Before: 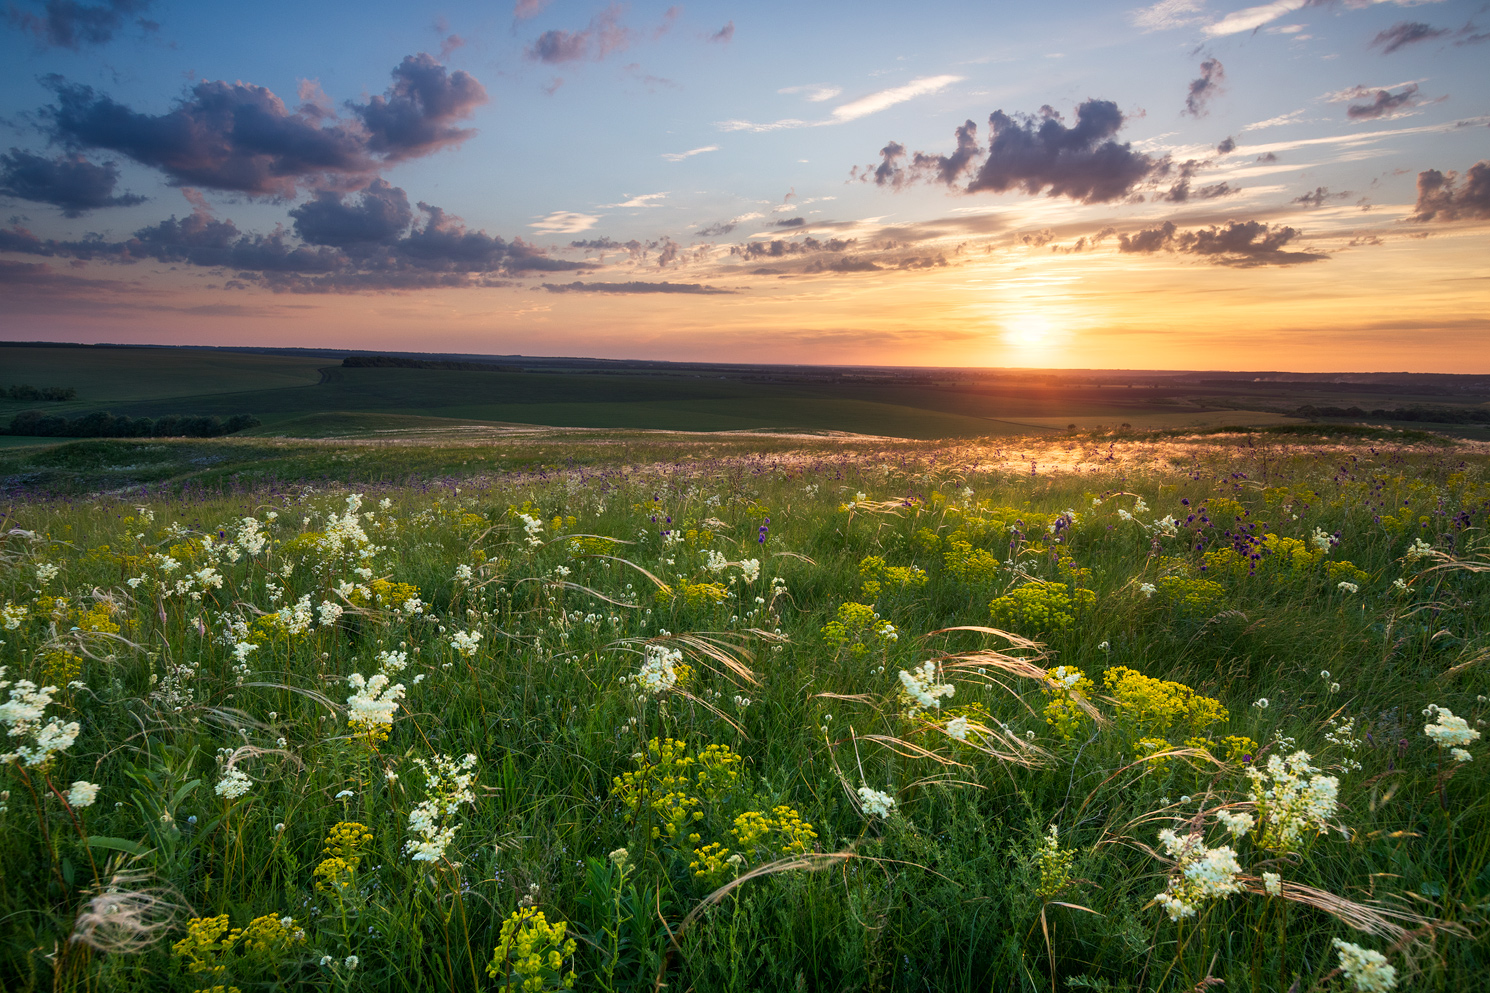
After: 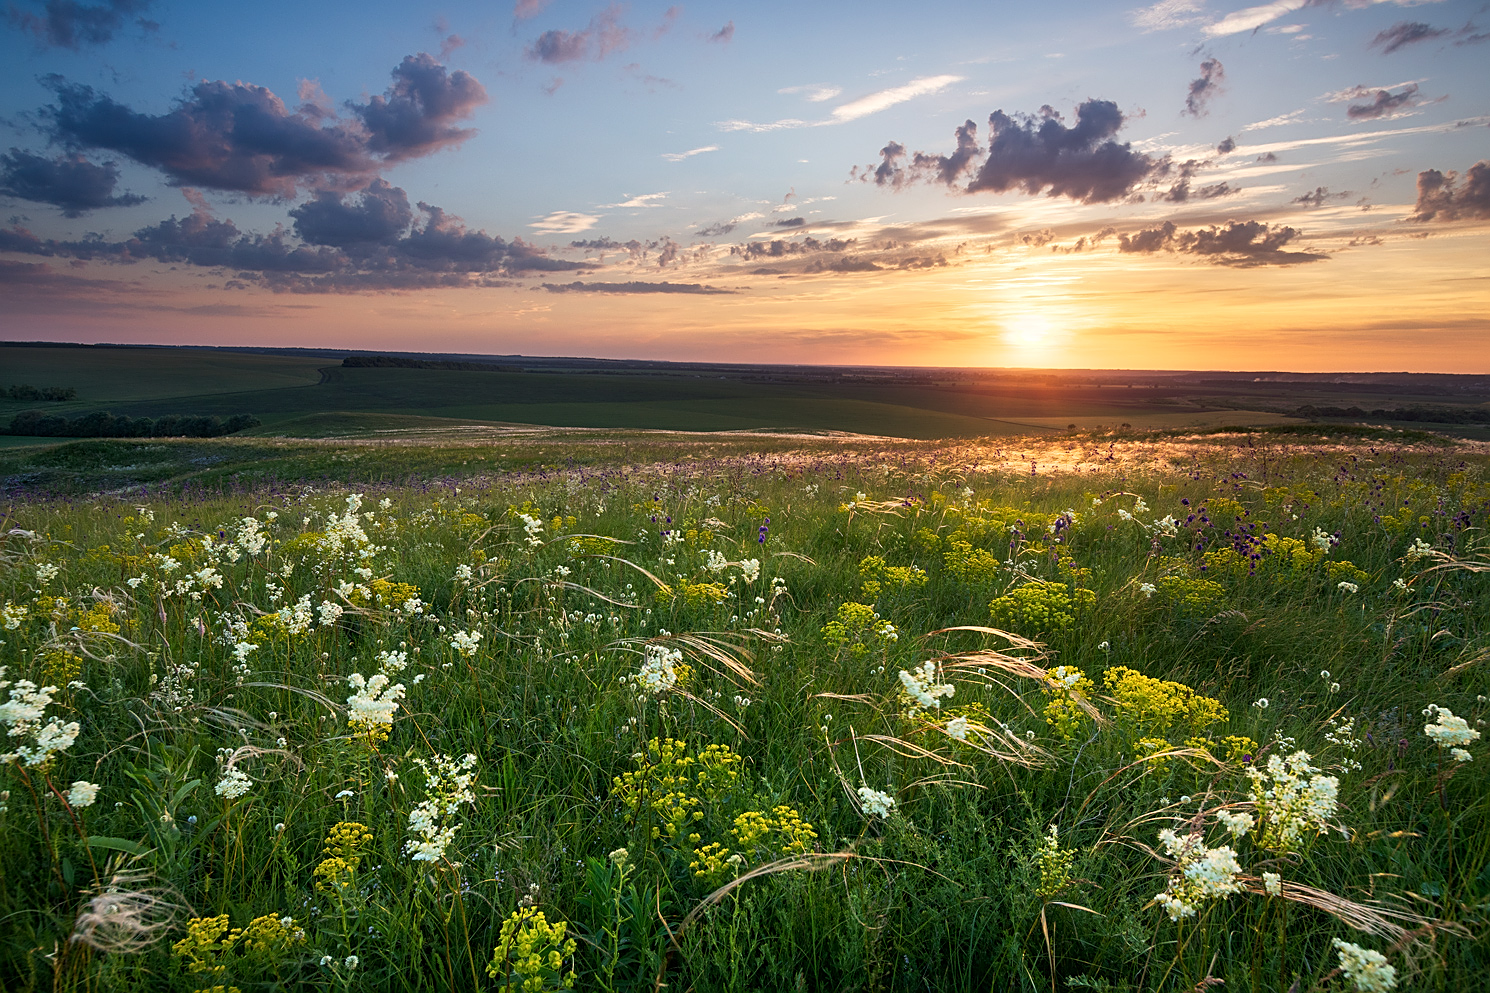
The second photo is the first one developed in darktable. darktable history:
sharpen: amount 0.489
